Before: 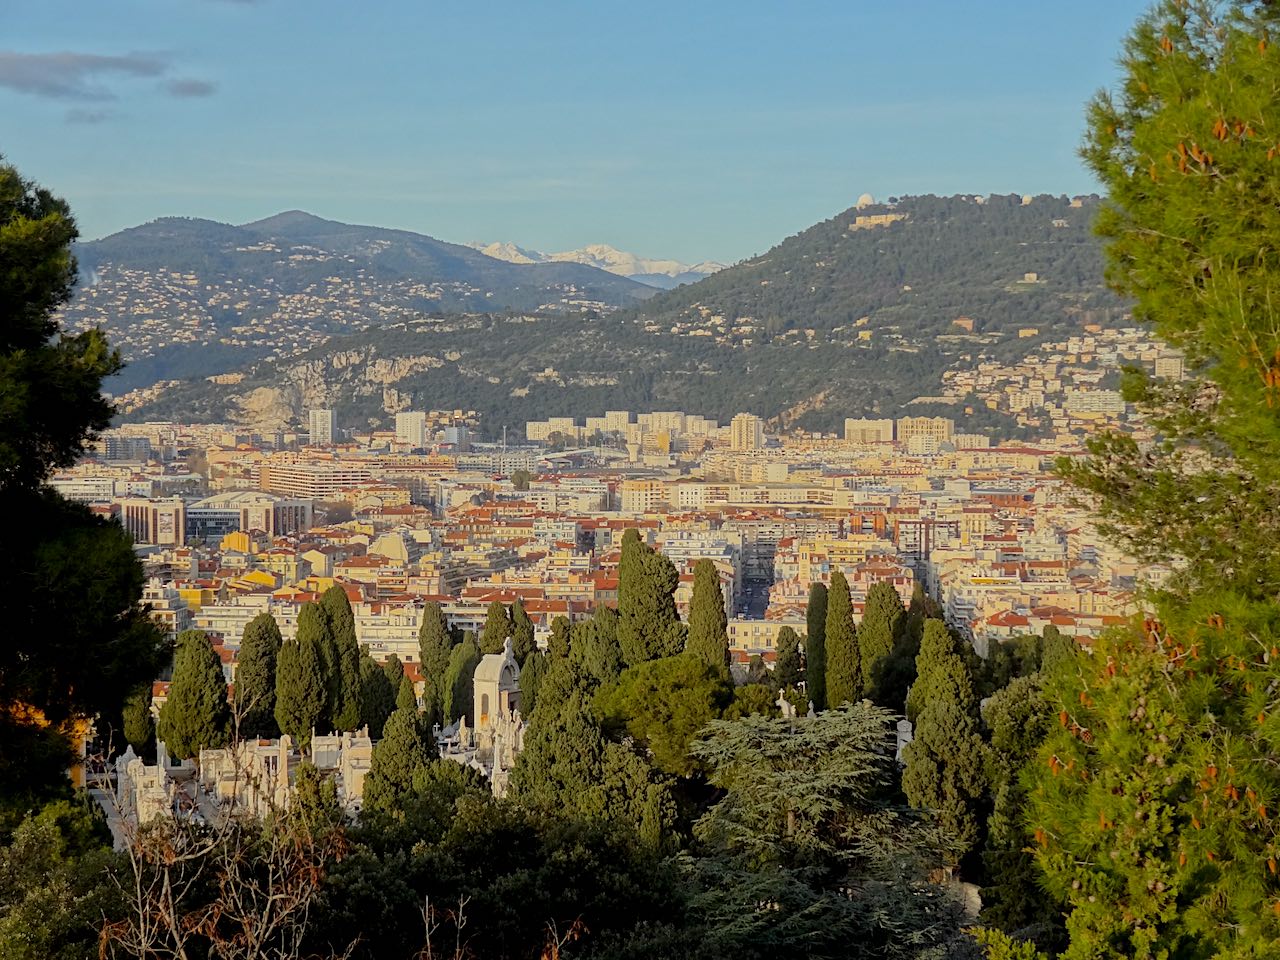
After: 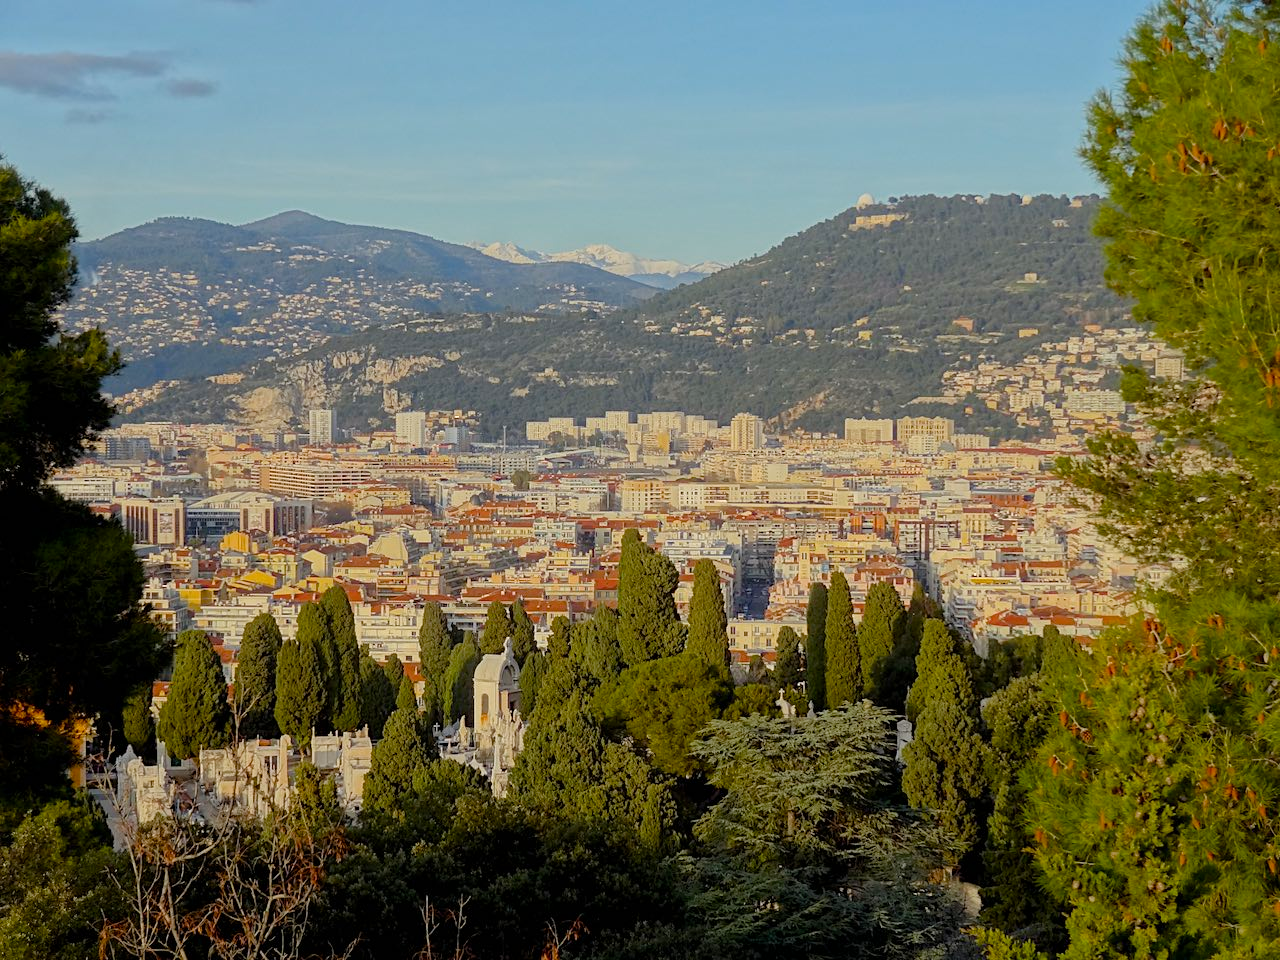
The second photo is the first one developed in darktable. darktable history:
color balance rgb: perceptual saturation grading › global saturation 20%, perceptual saturation grading › highlights -24.773%, perceptual saturation grading › shadows 24.495%
